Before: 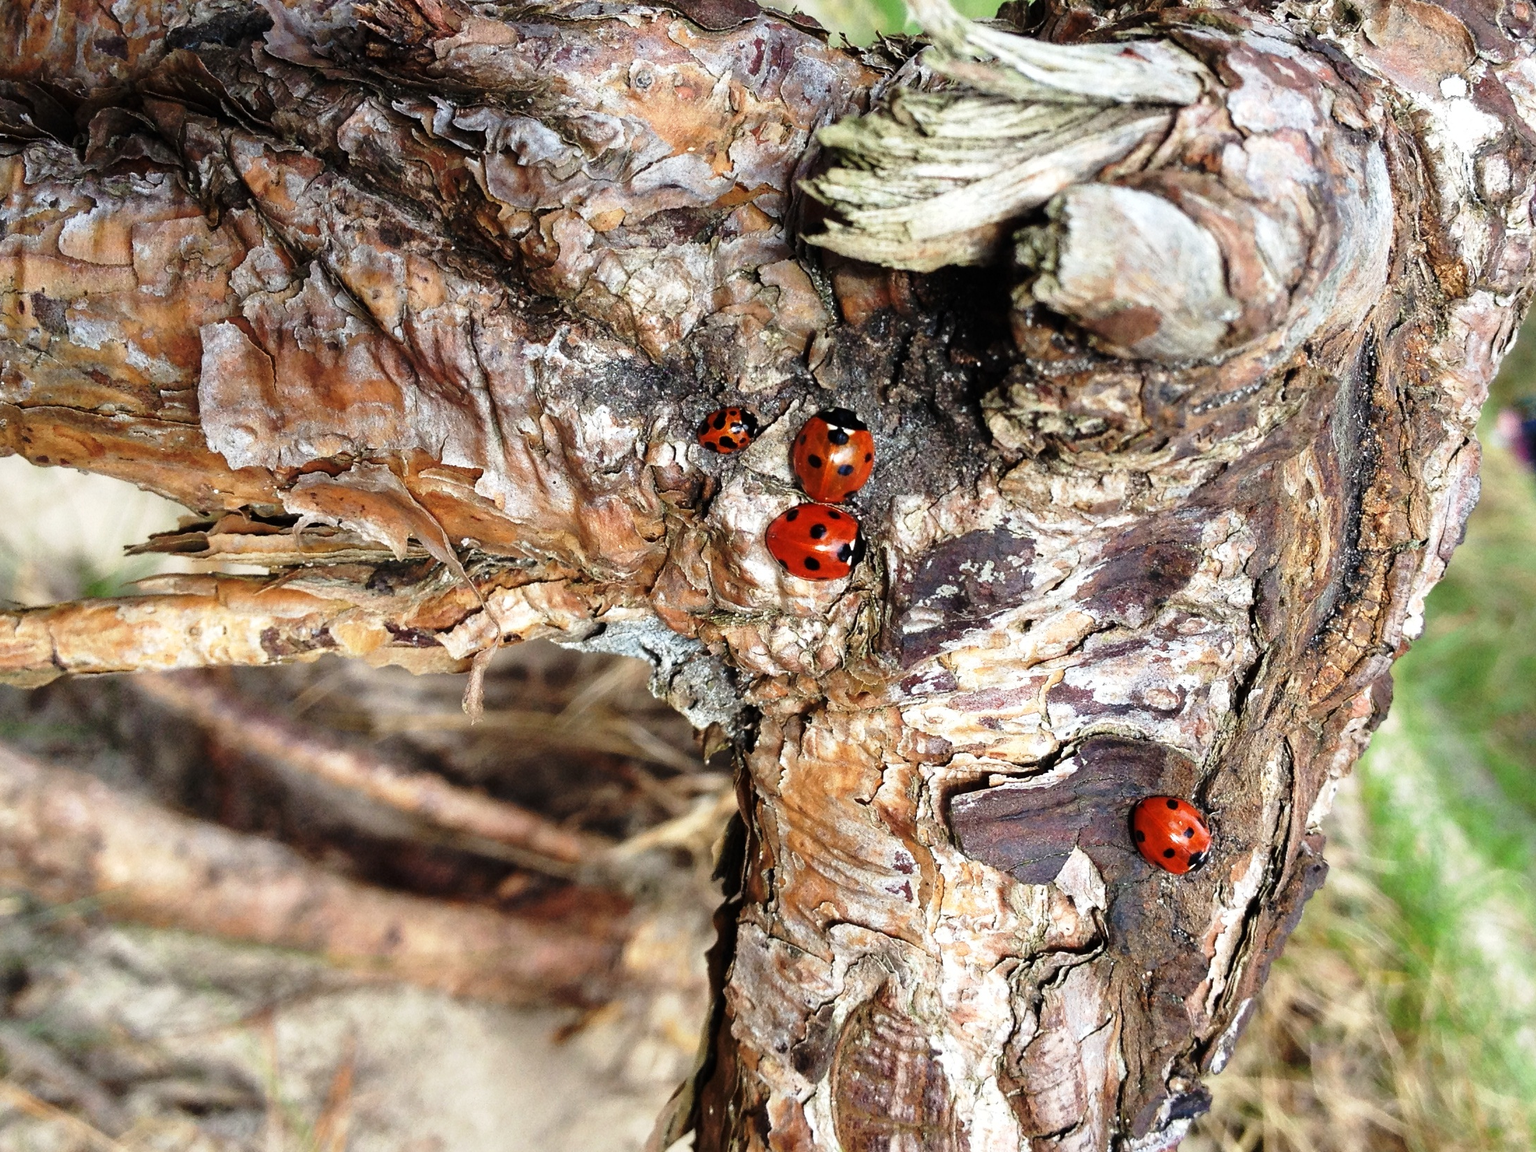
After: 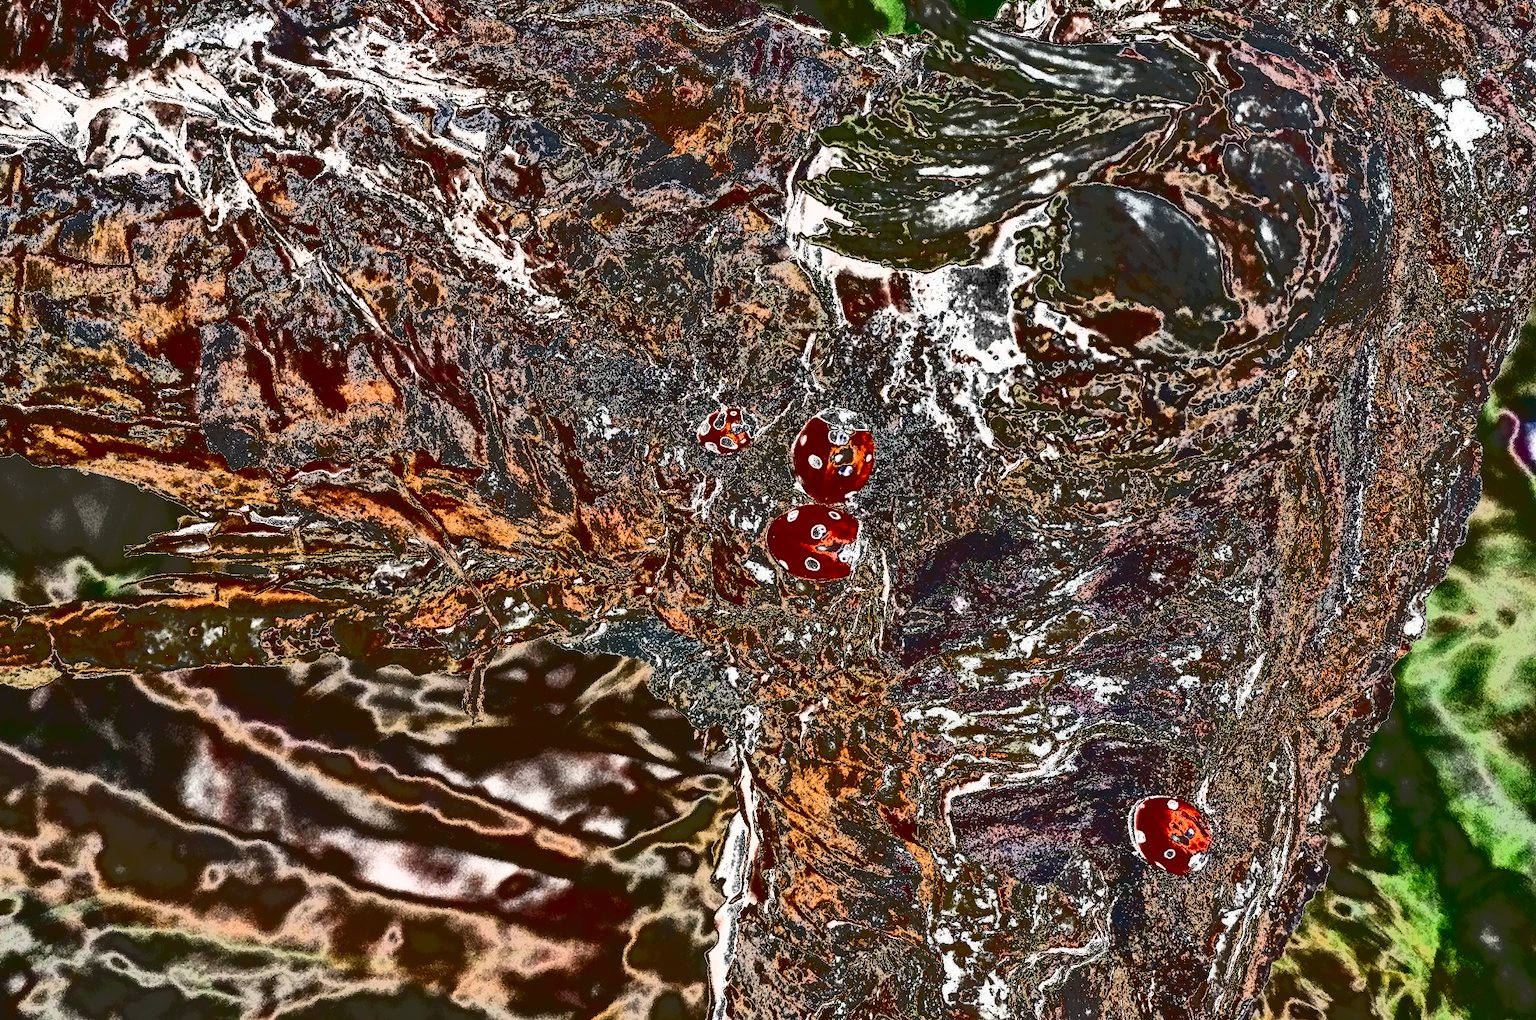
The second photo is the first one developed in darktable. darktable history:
crop and rotate: top 0%, bottom 11.404%
contrast brightness saturation: brightness -0.254, saturation 0.198
tone curve: curves: ch0 [(0, 0) (0.003, 0.99) (0.011, 0.983) (0.025, 0.934) (0.044, 0.719) (0.069, 0.382) (0.1, 0.204) (0.136, 0.093) (0.177, 0.094) (0.224, 0.093) (0.277, 0.098) (0.335, 0.214) (0.399, 0.616) (0.468, 0.827) (0.543, 0.464) (0.623, 0.145) (0.709, 0.127) (0.801, 0.187) (0.898, 0.203) (1, 1)], color space Lab, independent channels, preserve colors none
